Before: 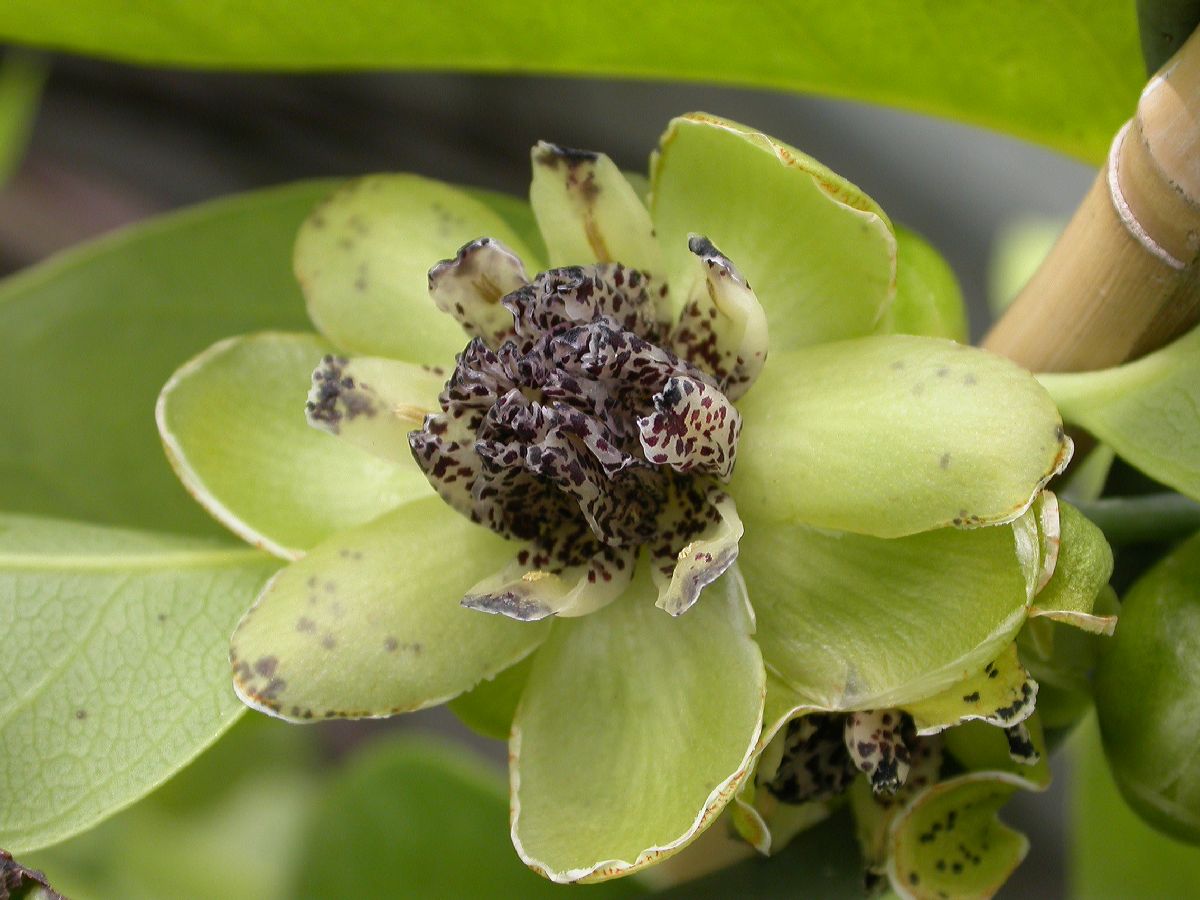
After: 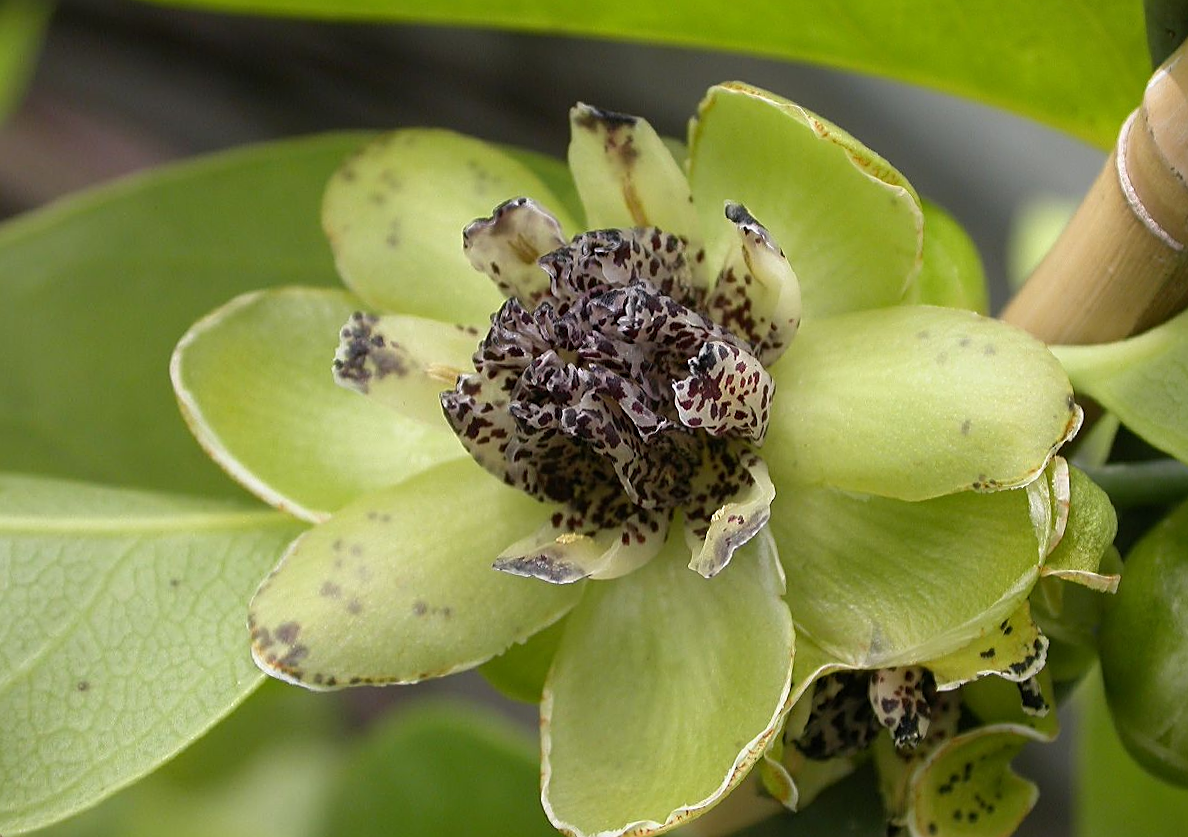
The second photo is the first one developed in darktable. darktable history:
rotate and perspective: rotation 0.679°, lens shift (horizontal) 0.136, crop left 0.009, crop right 0.991, crop top 0.078, crop bottom 0.95
sharpen: on, module defaults
